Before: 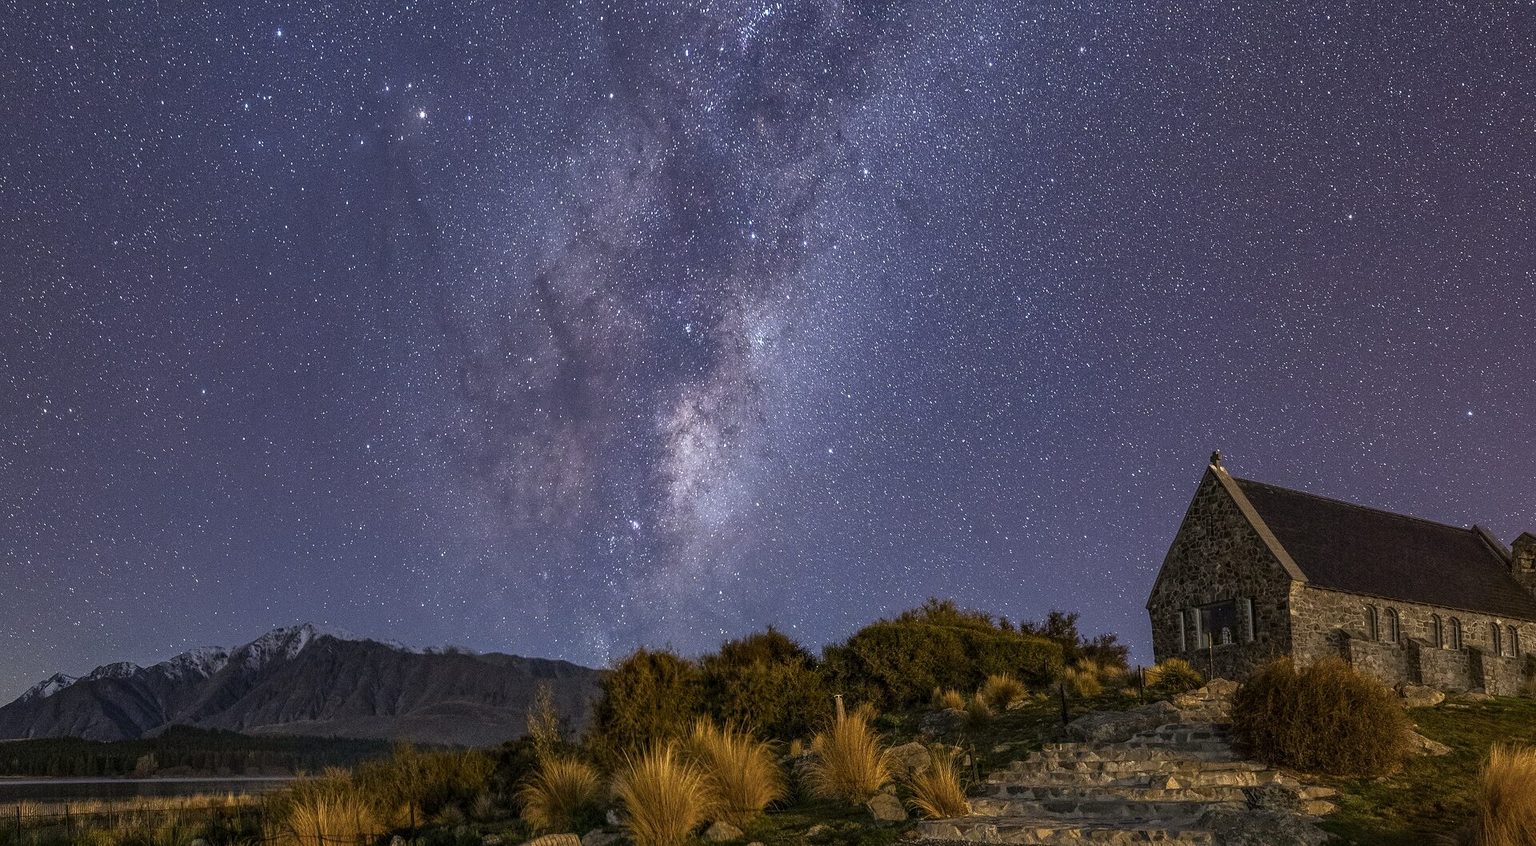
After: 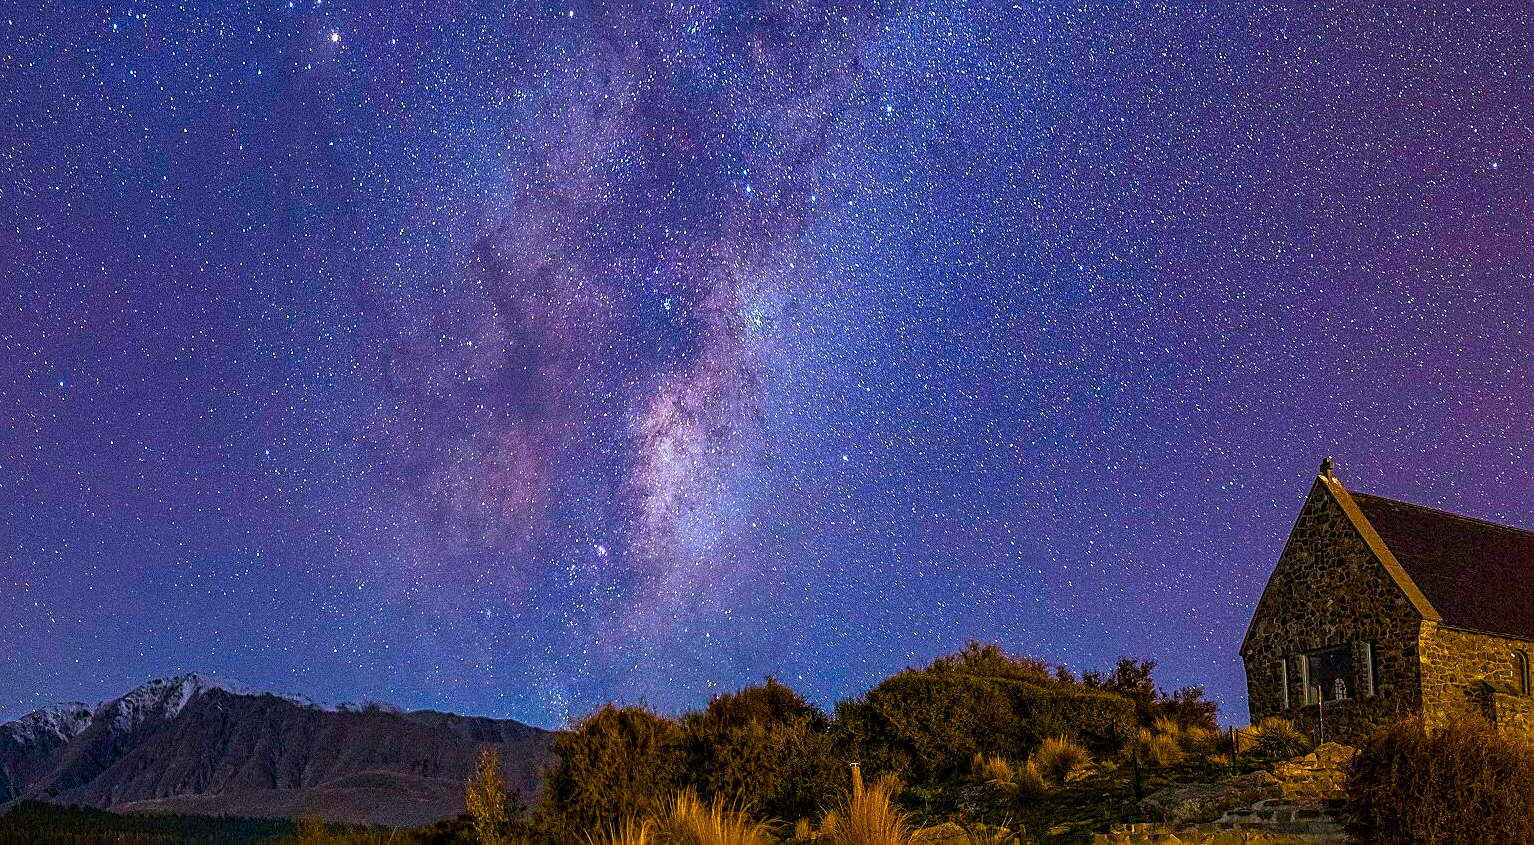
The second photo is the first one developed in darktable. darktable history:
sharpen: on, module defaults
grain: coarseness 3.21 ISO
color balance rgb: linear chroma grading › global chroma 42%, perceptual saturation grading › global saturation 42%, global vibrance 33%
crop and rotate: left 10.071%, top 10.071%, right 10.02%, bottom 10.02%
